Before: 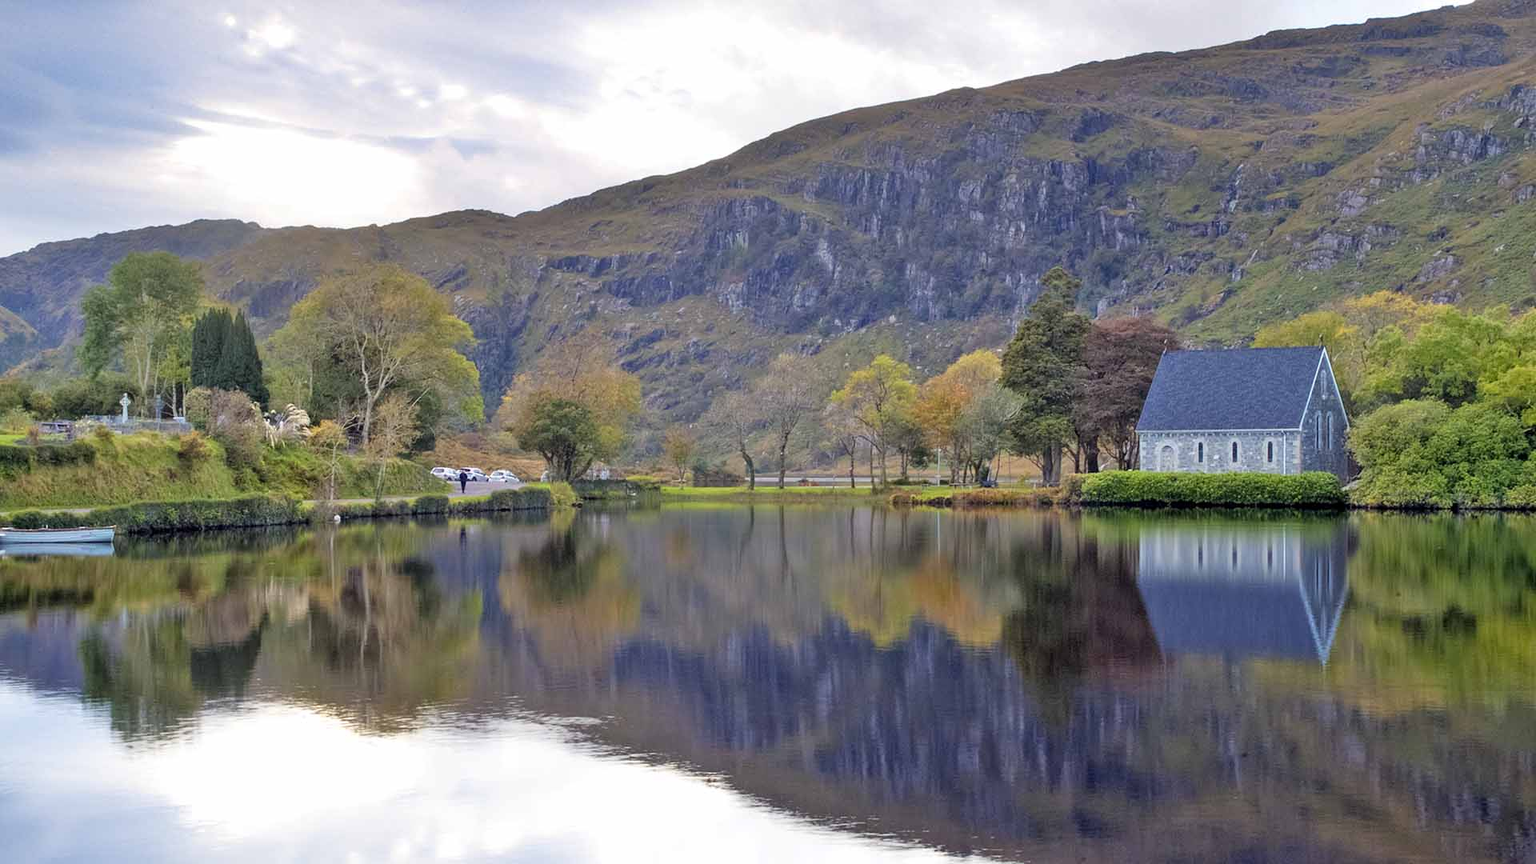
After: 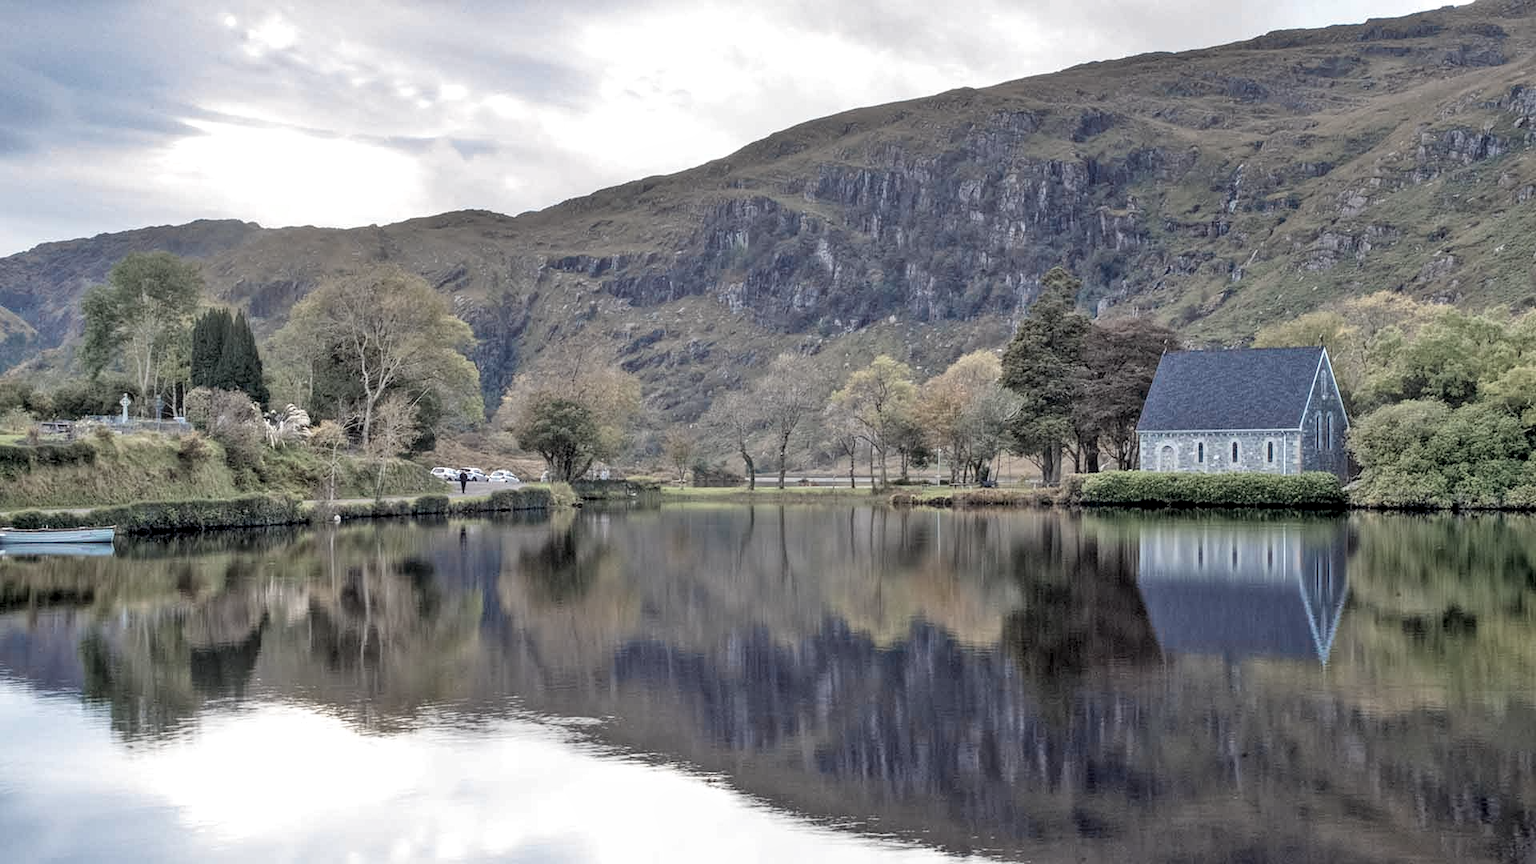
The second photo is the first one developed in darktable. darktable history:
color zones: curves: ch1 [(0.238, 0.163) (0.476, 0.2) (0.733, 0.322) (0.848, 0.134)]
local contrast: on, module defaults
